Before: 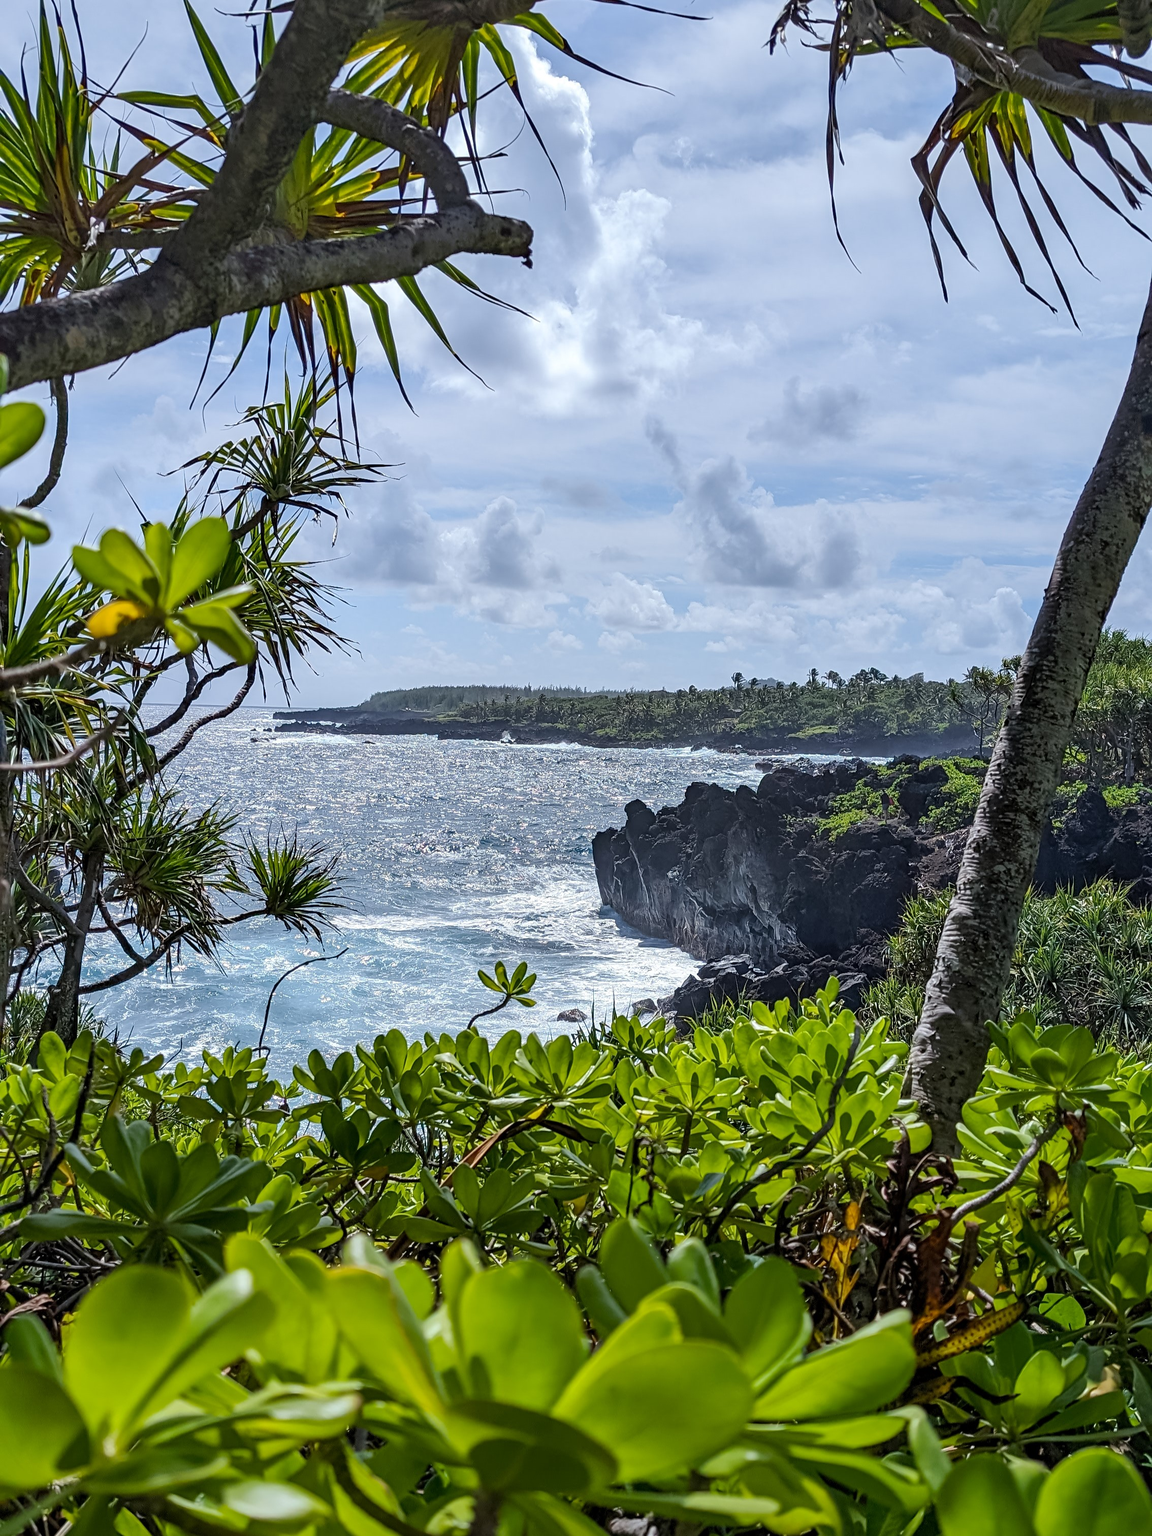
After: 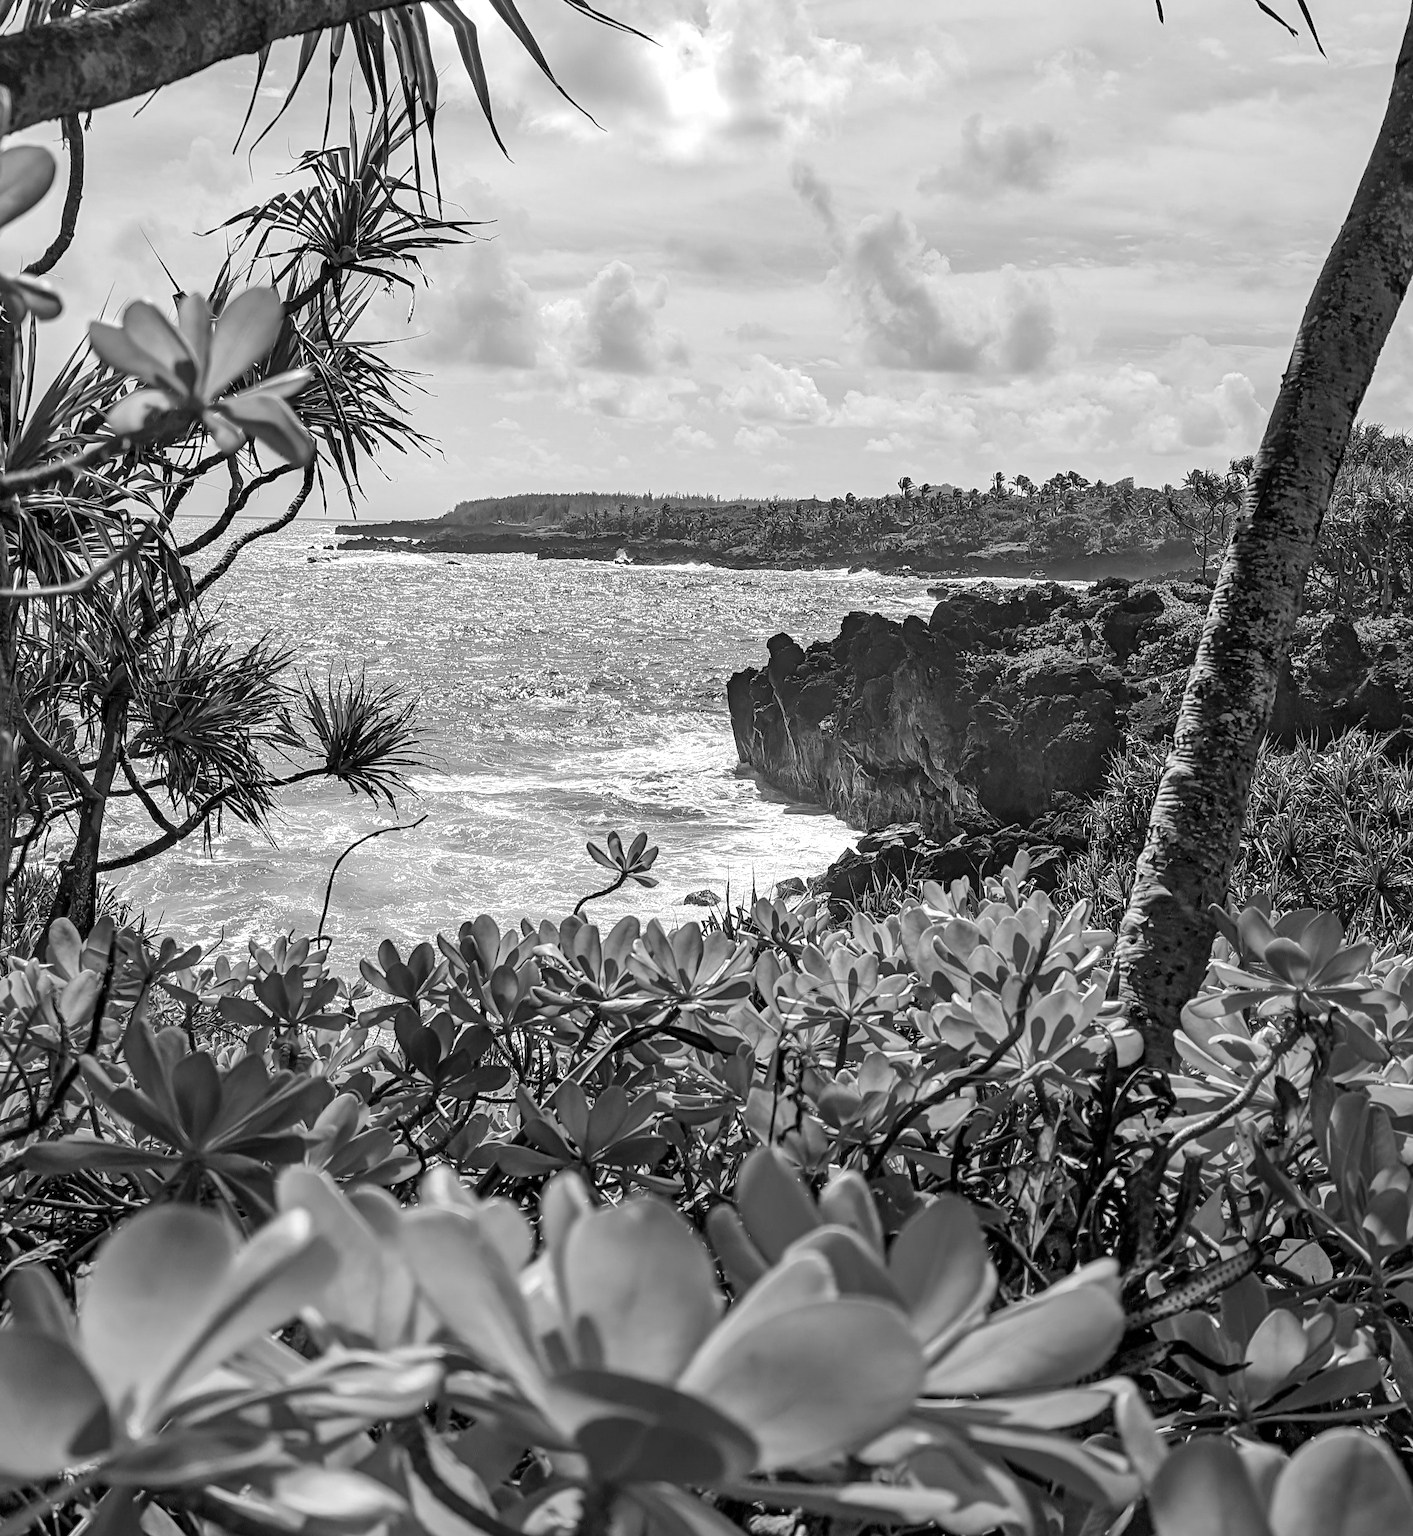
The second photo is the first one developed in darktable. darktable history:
white balance: red 0.984, blue 1.059
monochrome: a 1.94, b -0.638
shadows and highlights: radius 44.78, white point adjustment 6.64, compress 79.65%, highlights color adjustment 78.42%, soften with gaussian
crop and rotate: top 18.507%
